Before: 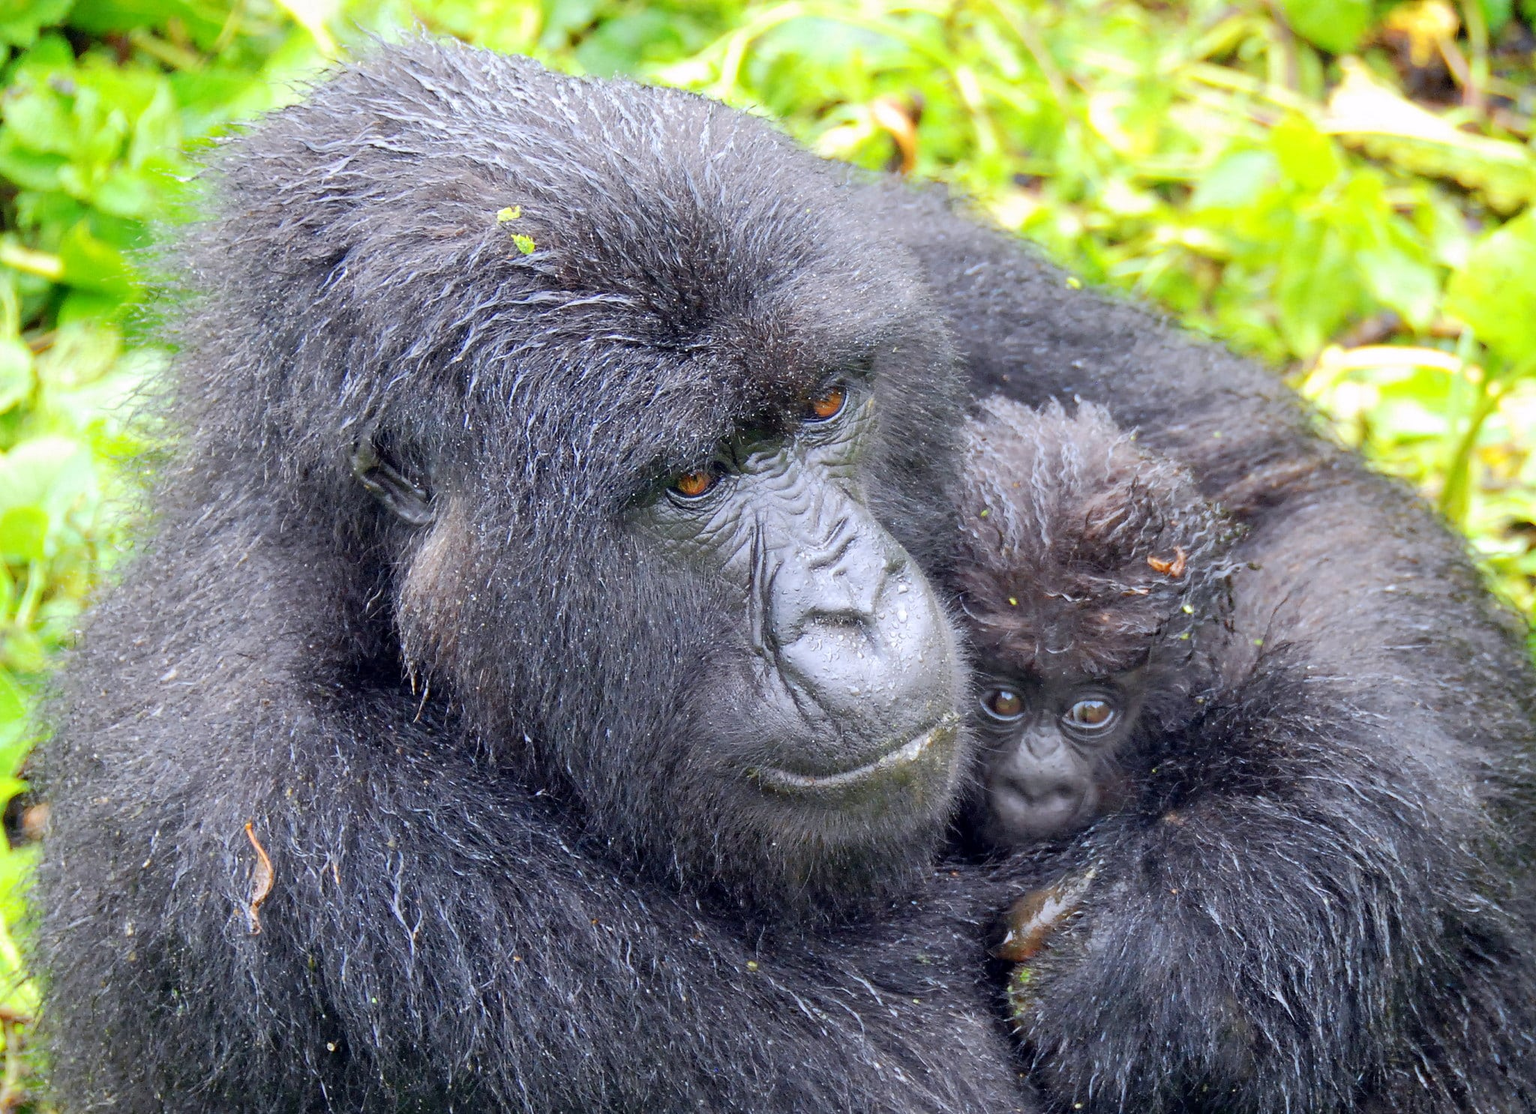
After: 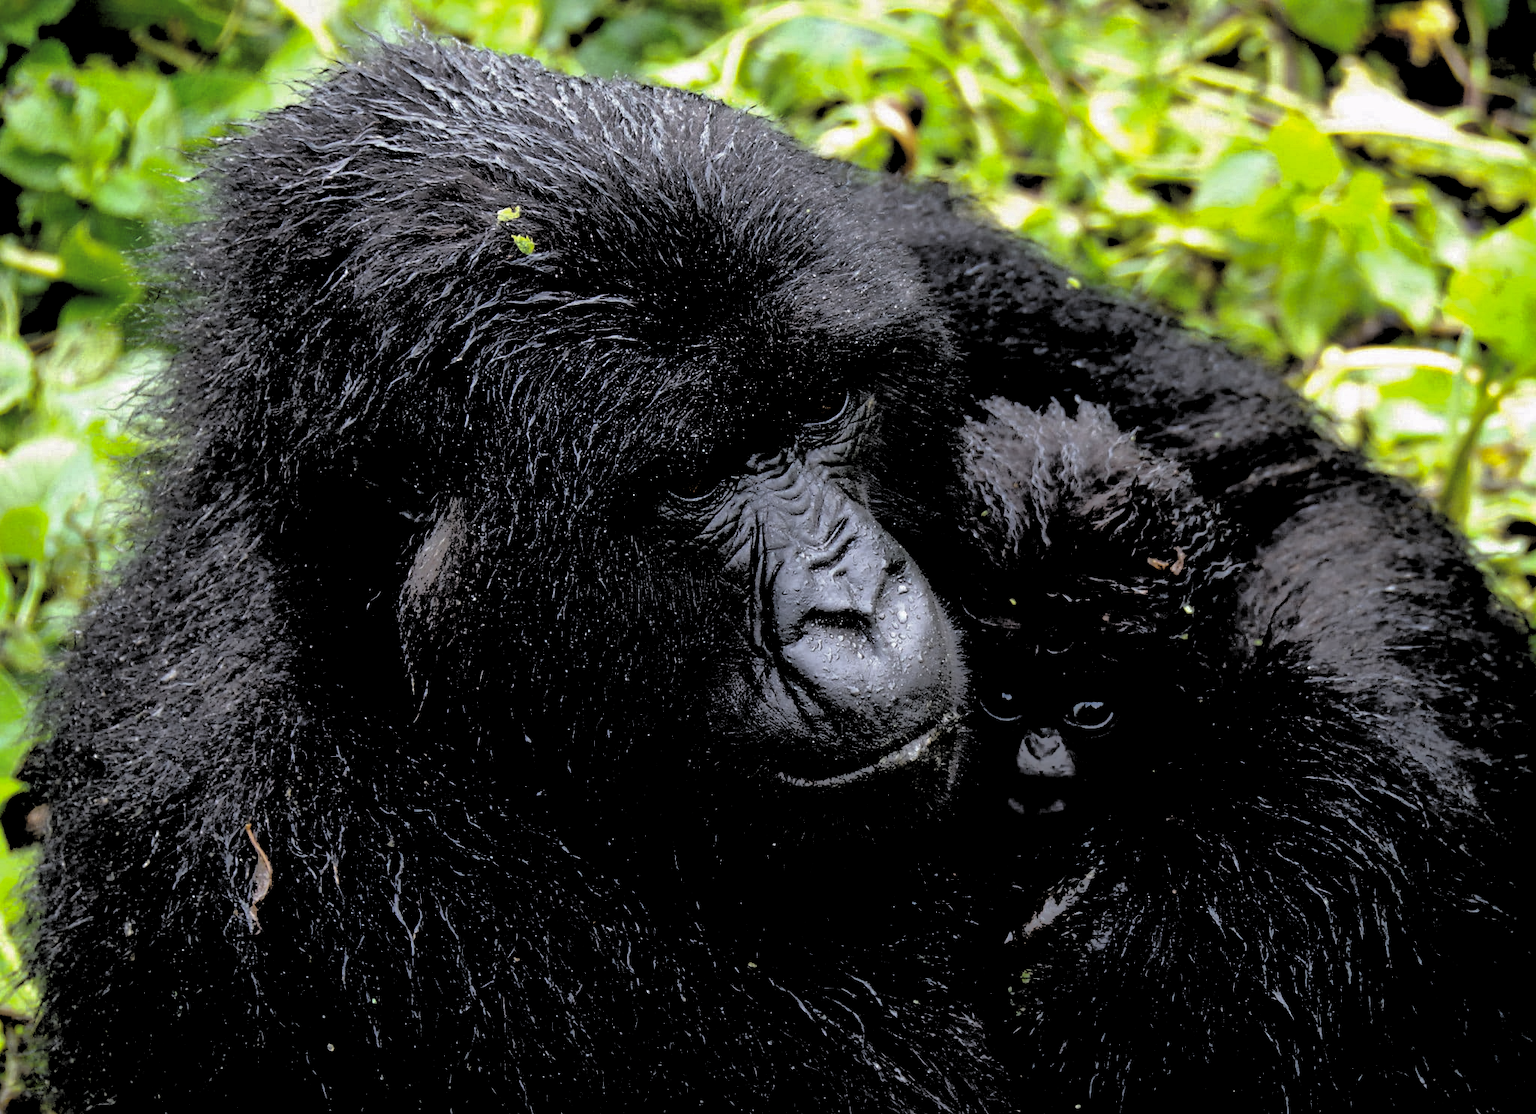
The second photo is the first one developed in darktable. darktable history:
levels: levels [0.514, 0.759, 1]
shadows and highlights: on, module defaults
